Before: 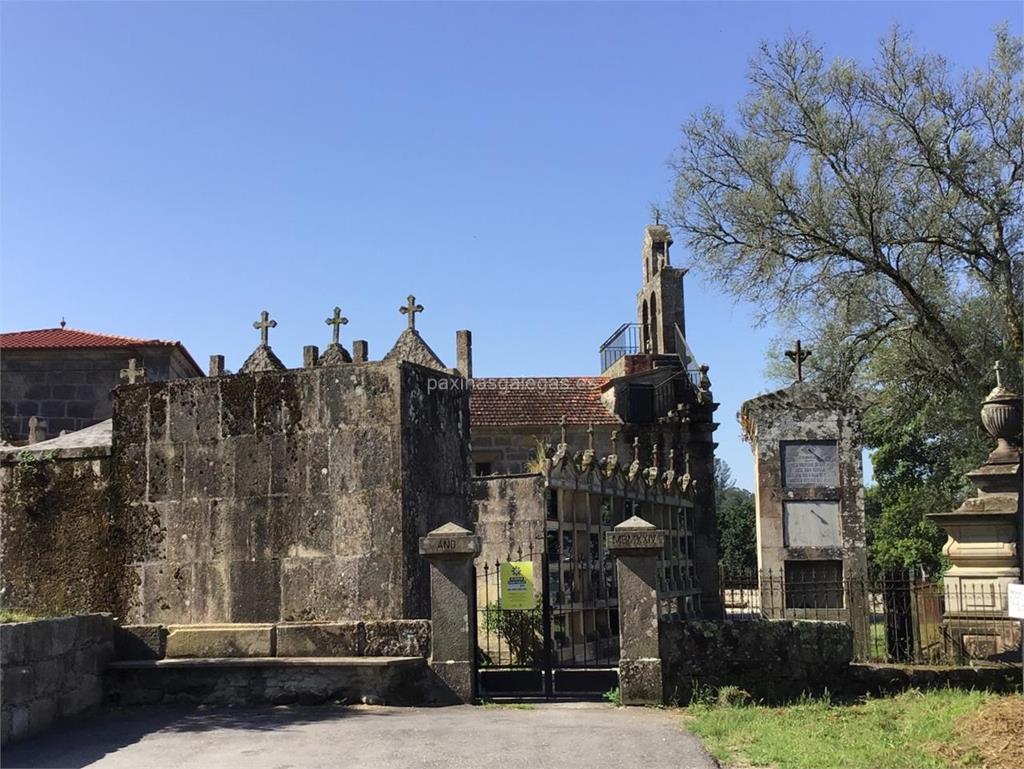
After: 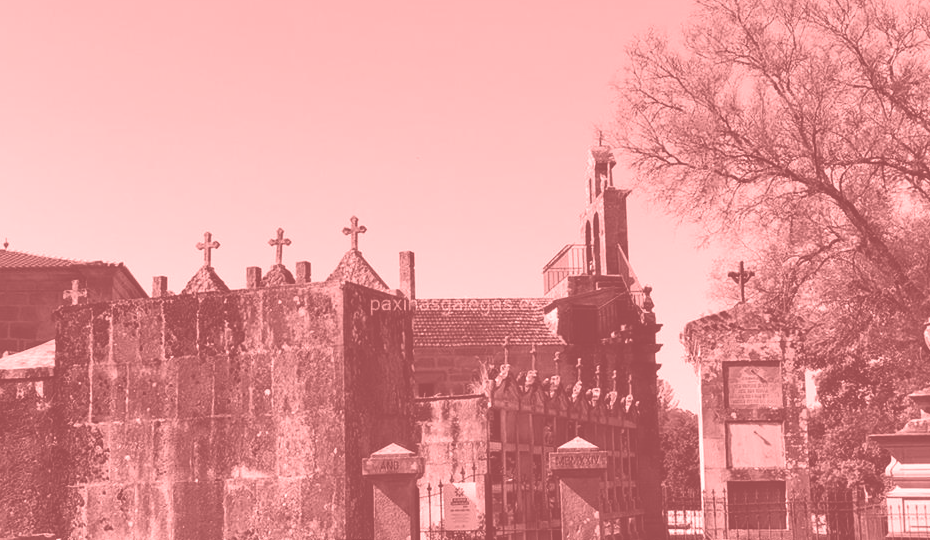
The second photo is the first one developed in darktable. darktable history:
crop: left 5.596%, top 10.314%, right 3.534%, bottom 19.395%
colorize: saturation 51%, source mix 50.67%, lightness 50.67%
tone equalizer: -8 EV -1.08 EV, -7 EV -1.01 EV, -6 EV -0.867 EV, -5 EV -0.578 EV, -3 EV 0.578 EV, -2 EV 0.867 EV, -1 EV 1.01 EV, +0 EV 1.08 EV, edges refinement/feathering 500, mask exposure compensation -1.57 EV, preserve details no
